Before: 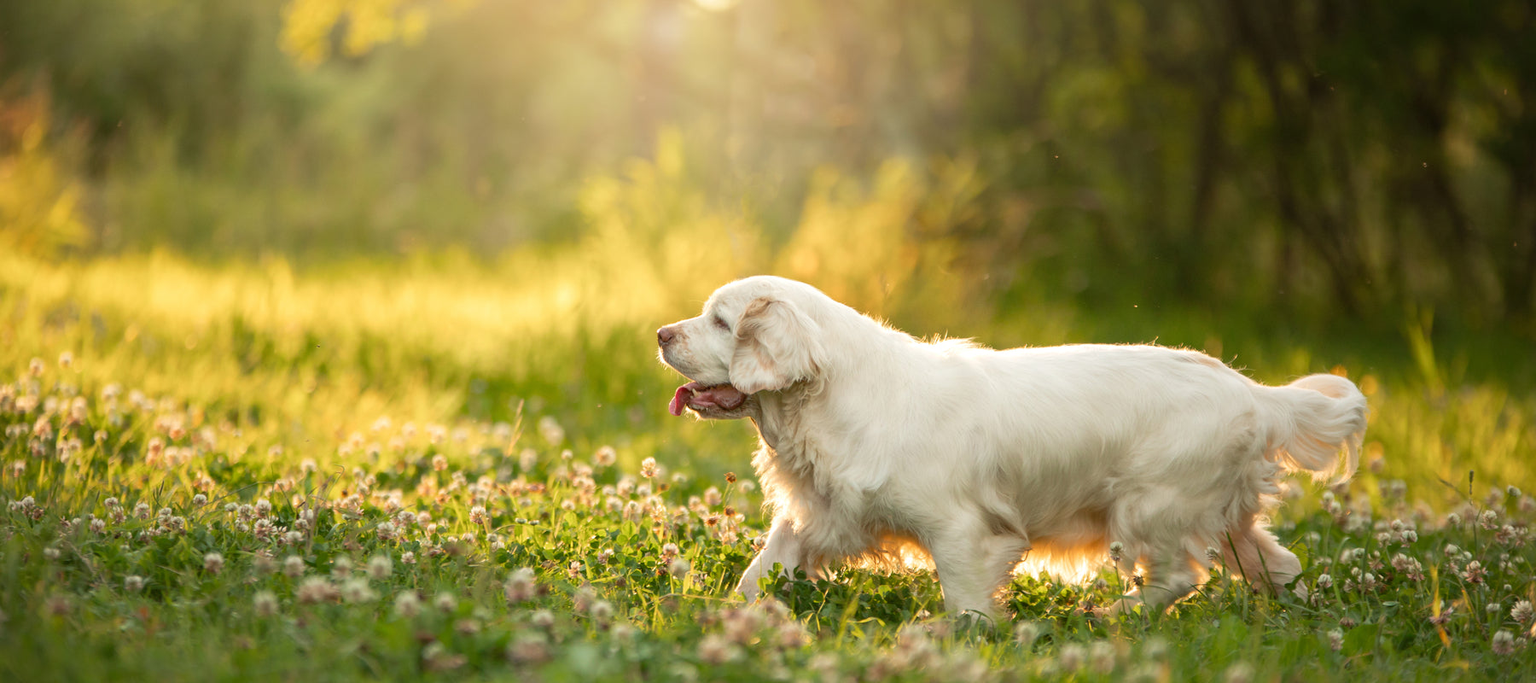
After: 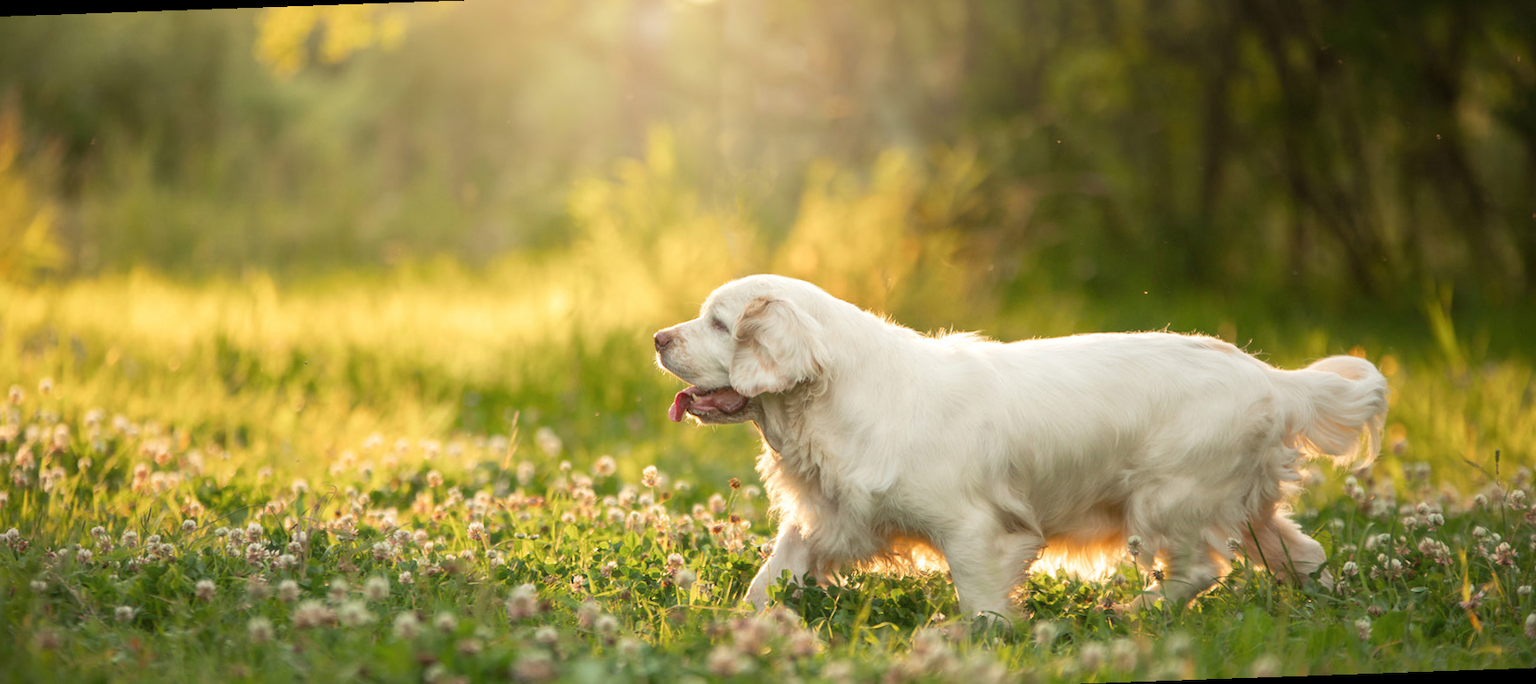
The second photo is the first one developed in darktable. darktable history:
haze removal: strength -0.1, adaptive false
rotate and perspective: rotation -2°, crop left 0.022, crop right 0.978, crop top 0.049, crop bottom 0.951
